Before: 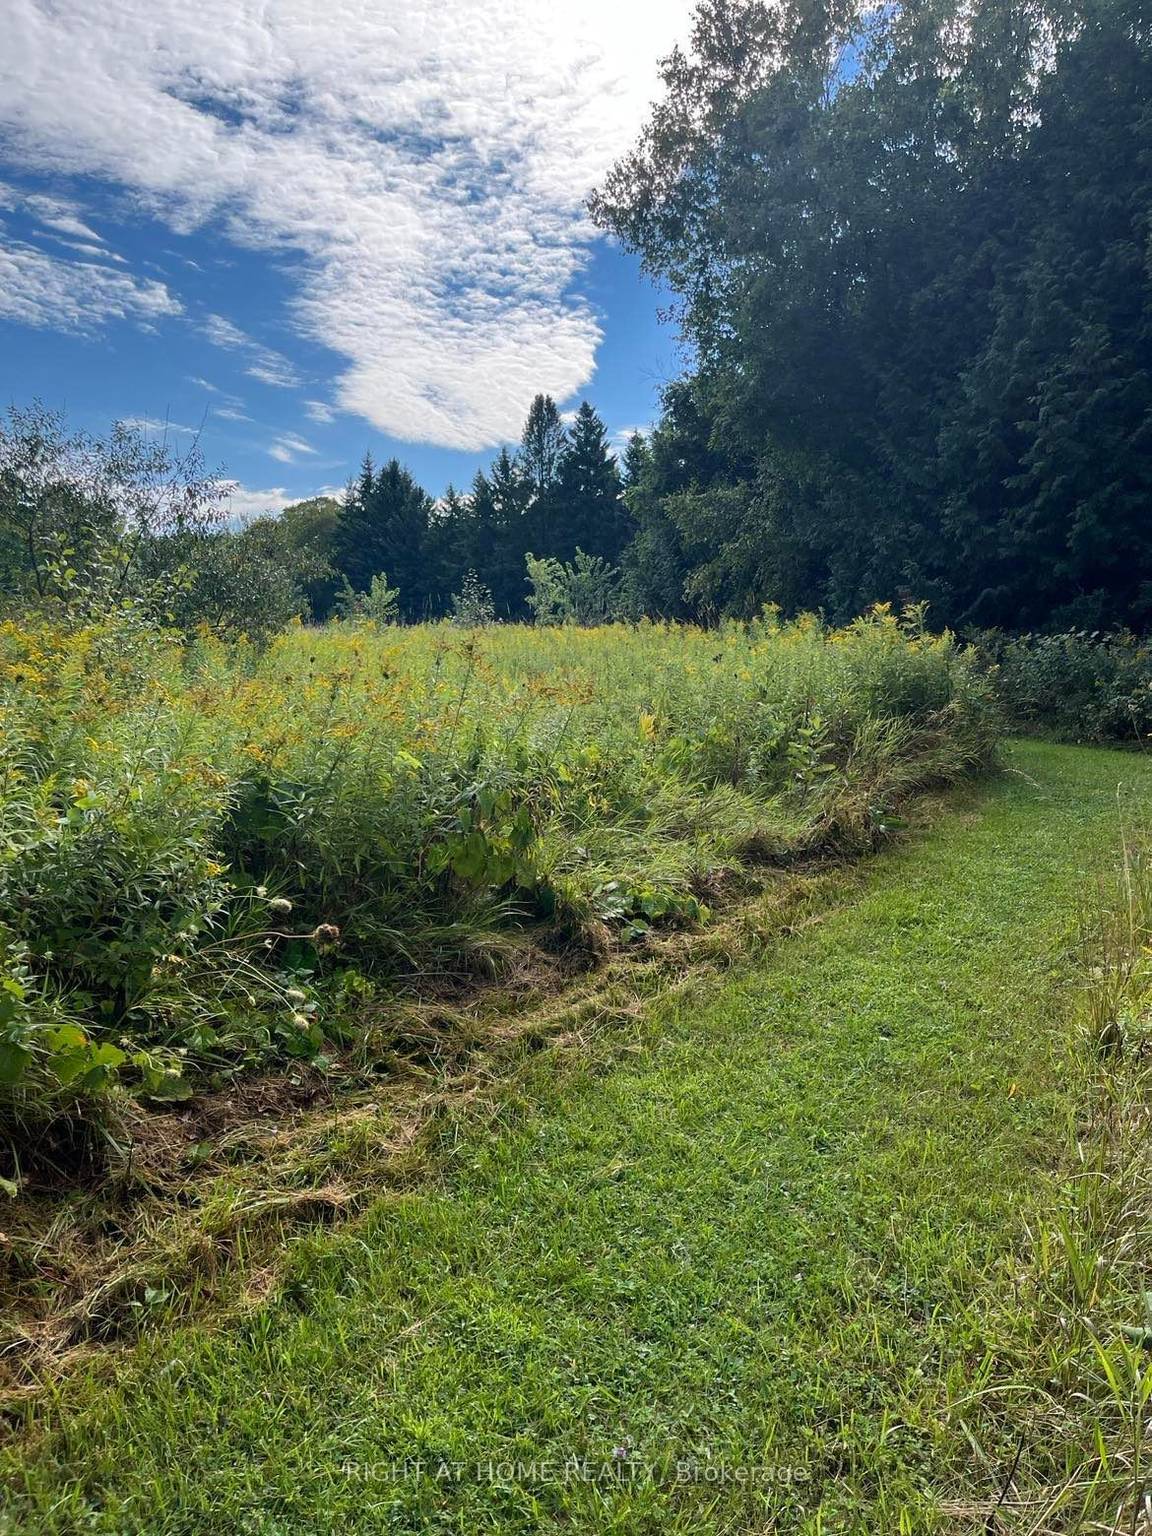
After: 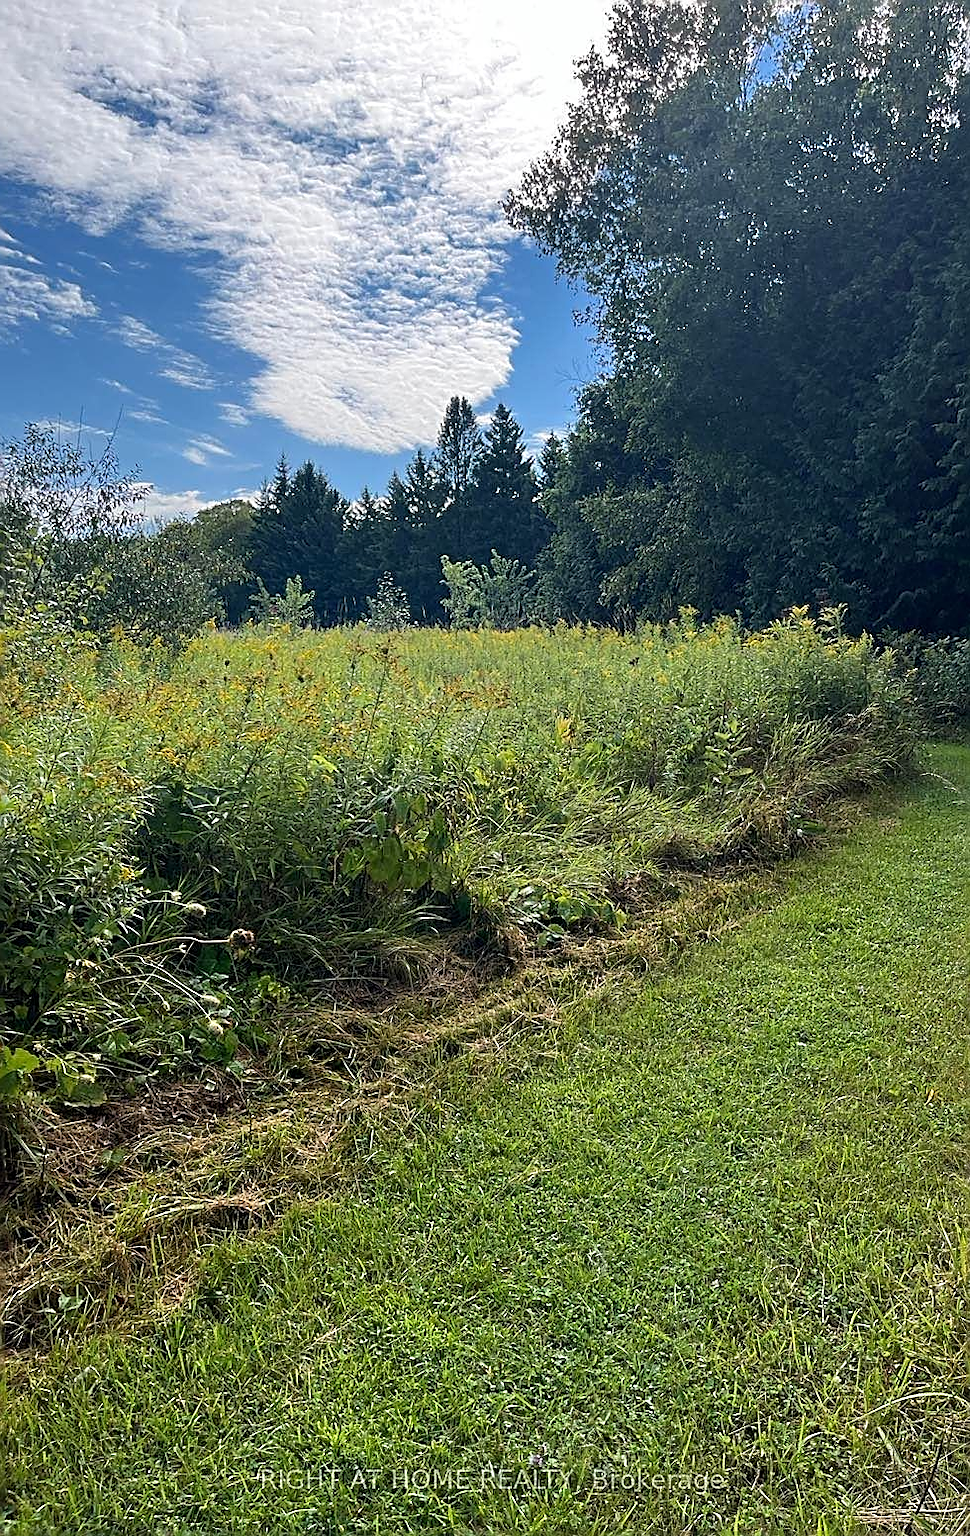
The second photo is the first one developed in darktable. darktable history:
sharpen: amount 0.901
crop: left 7.598%, right 7.873%
